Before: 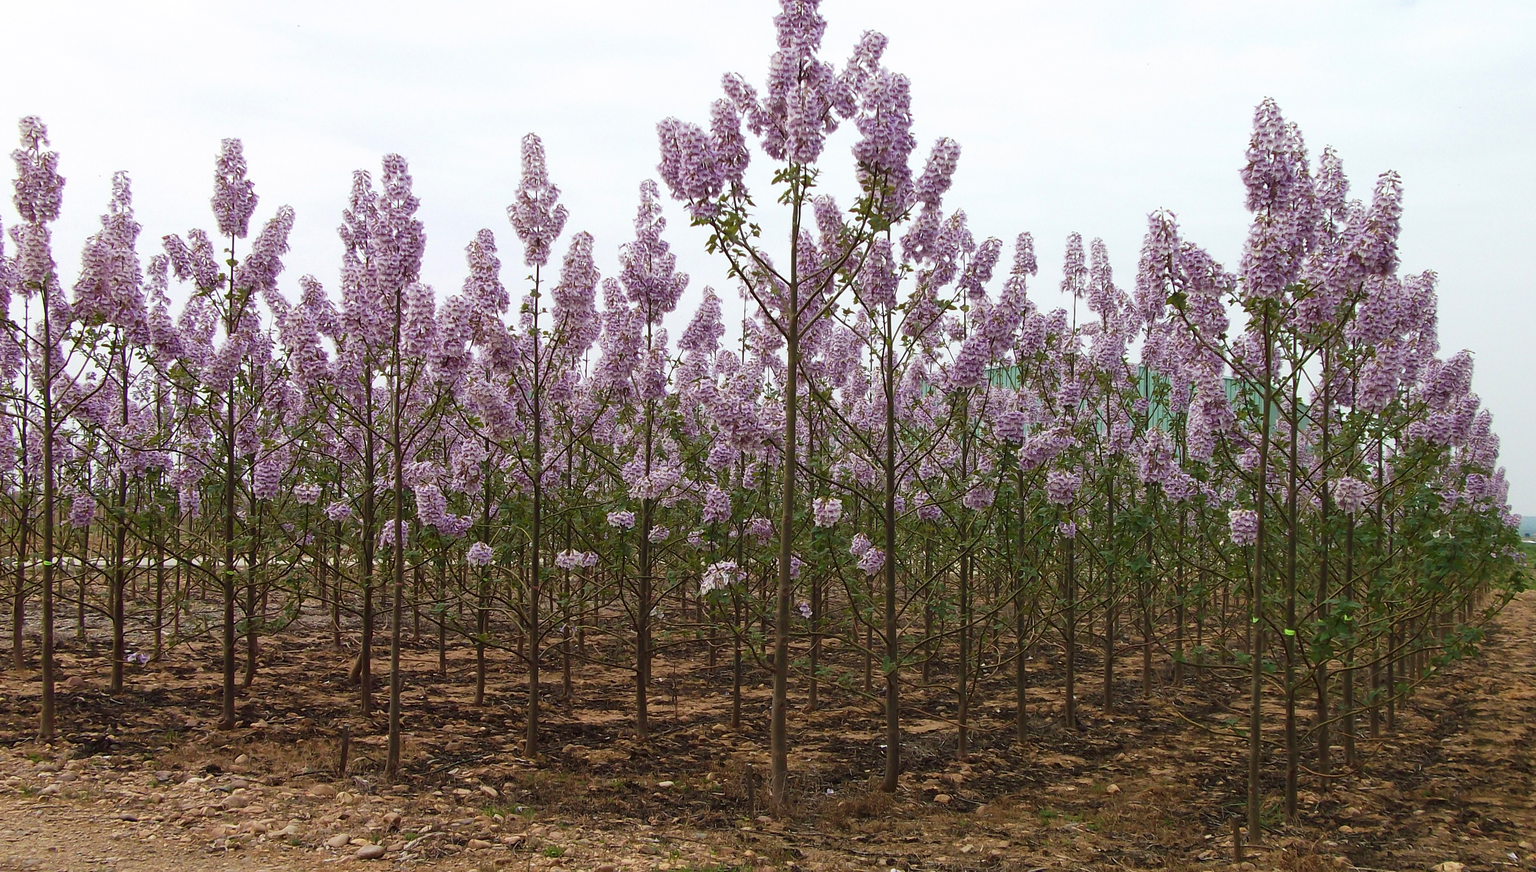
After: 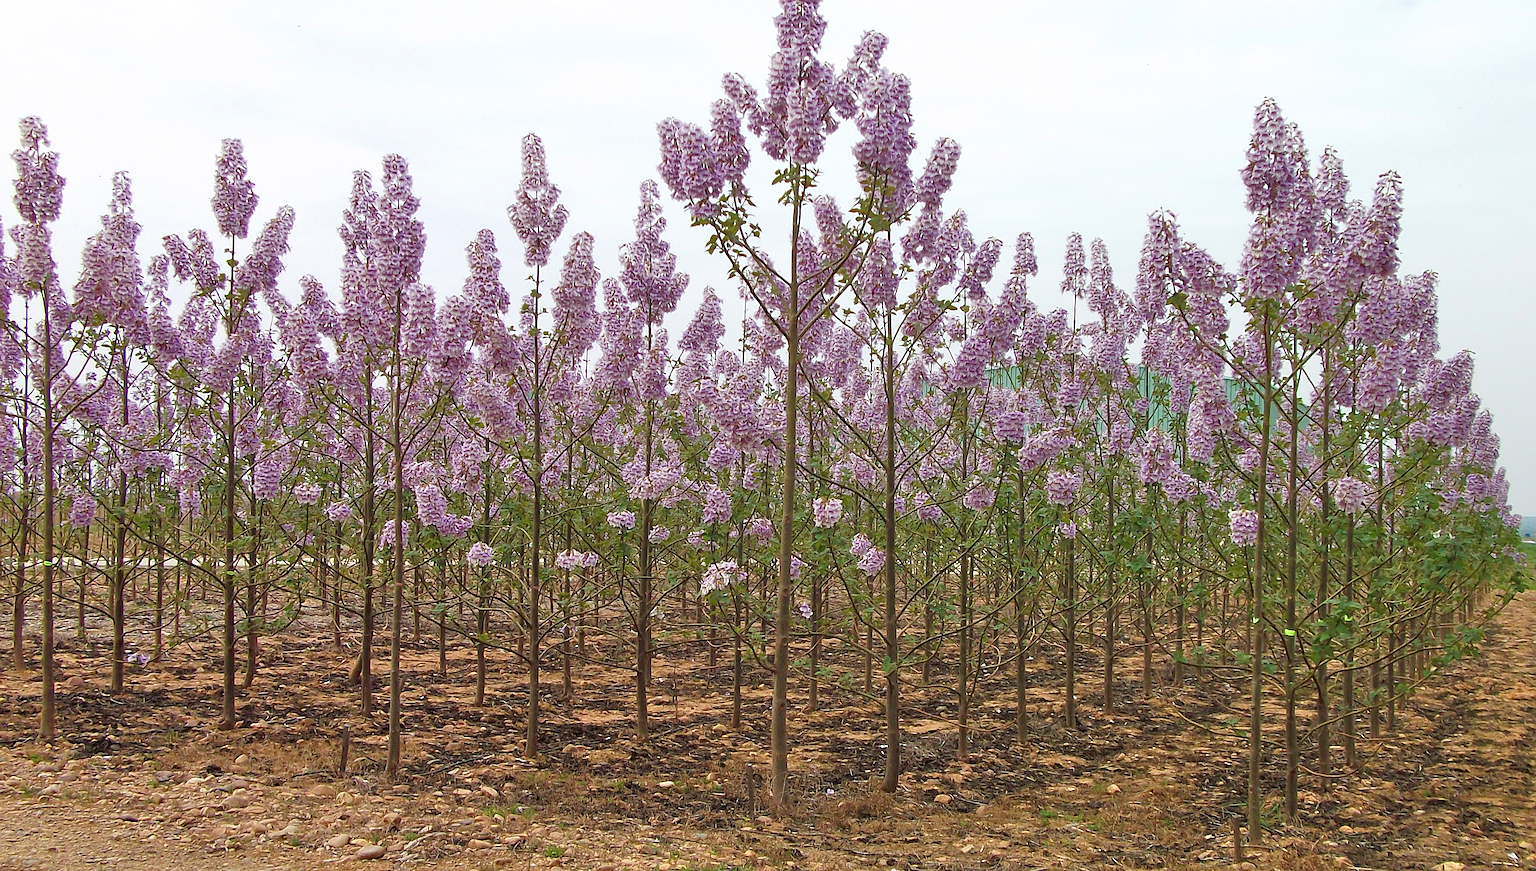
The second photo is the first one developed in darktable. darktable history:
tone equalizer: -7 EV 0.16 EV, -6 EV 0.568 EV, -5 EV 1.16 EV, -4 EV 1.32 EV, -3 EV 1.15 EV, -2 EV 0.6 EV, -1 EV 0.161 EV
sharpen: on, module defaults
haze removal: compatibility mode true, adaptive false
